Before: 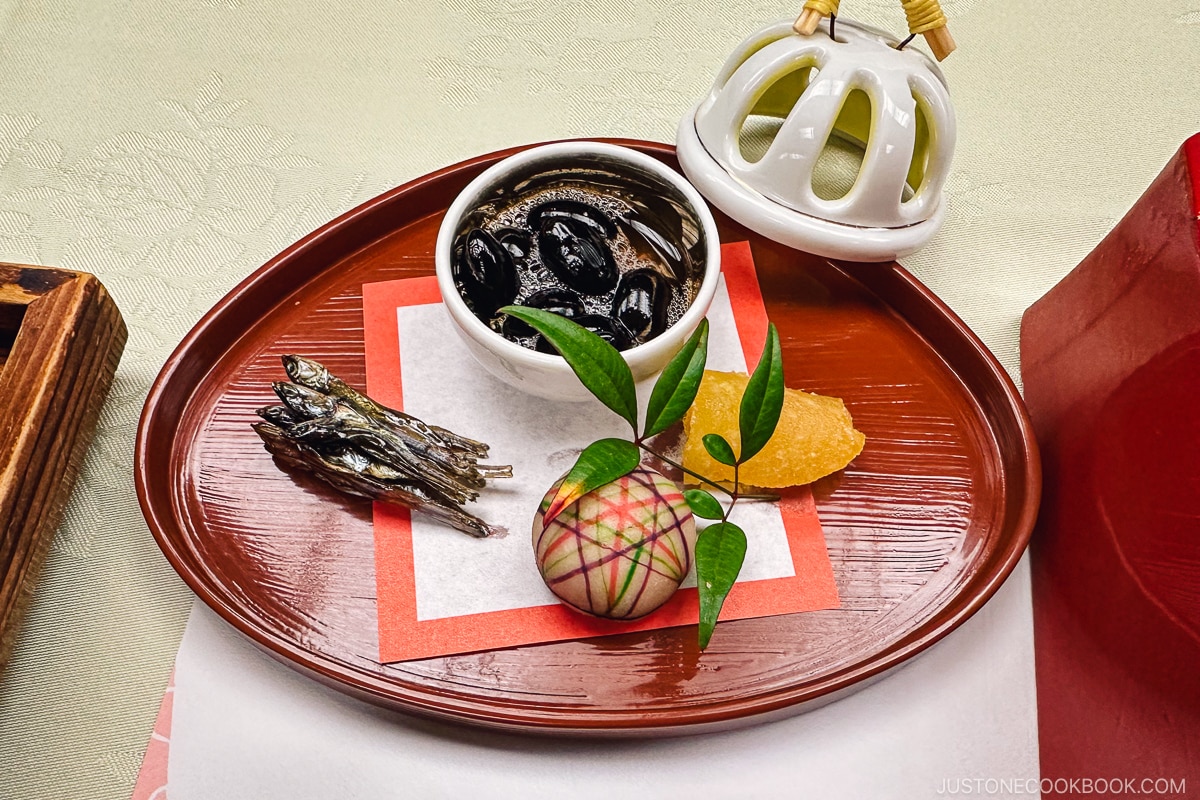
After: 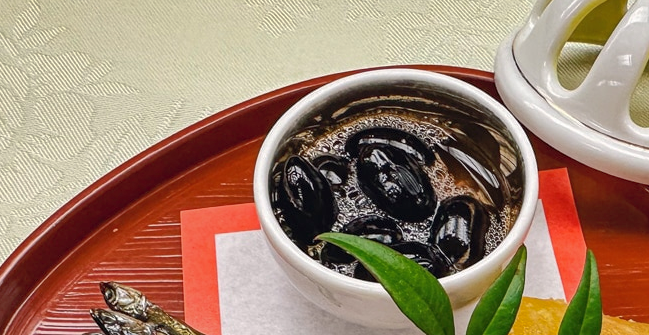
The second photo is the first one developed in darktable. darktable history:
shadows and highlights: on, module defaults
crop: left 15.23%, top 9.175%, right 30.641%, bottom 48.925%
